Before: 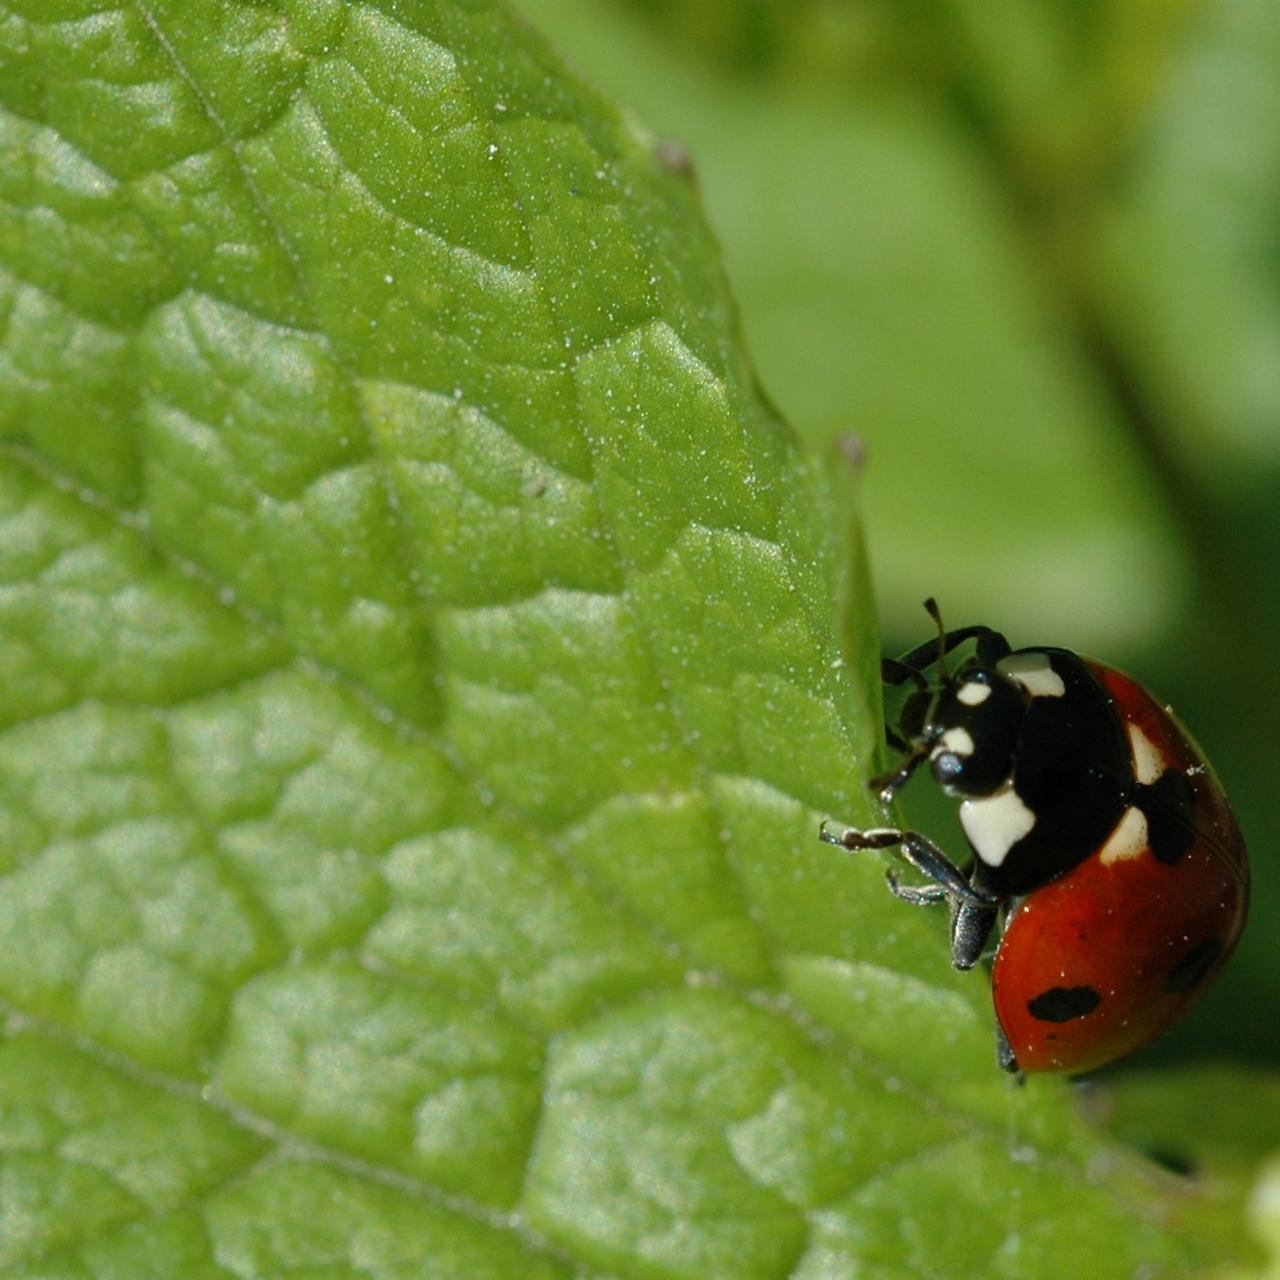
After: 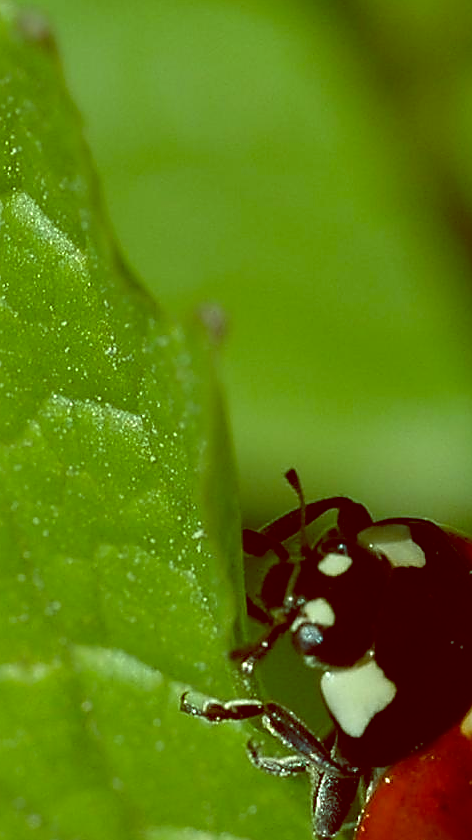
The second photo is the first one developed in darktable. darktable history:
crop and rotate: left 49.936%, top 10.094%, right 13.136%, bottom 24.256%
color balance: lift [1, 1.015, 0.987, 0.985], gamma [1, 0.959, 1.042, 0.958], gain [0.927, 0.938, 1.072, 0.928], contrast 1.5%
sharpen: radius 1.4, amount 1.25, threshold 0.7
